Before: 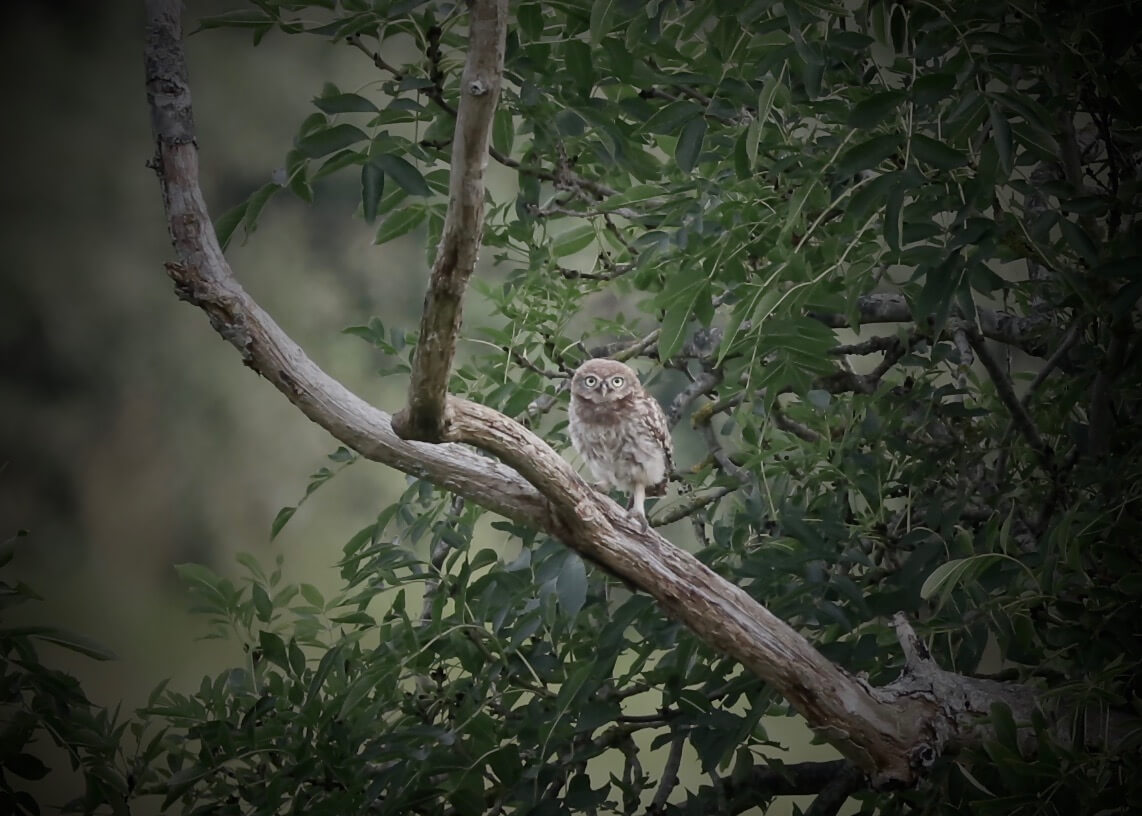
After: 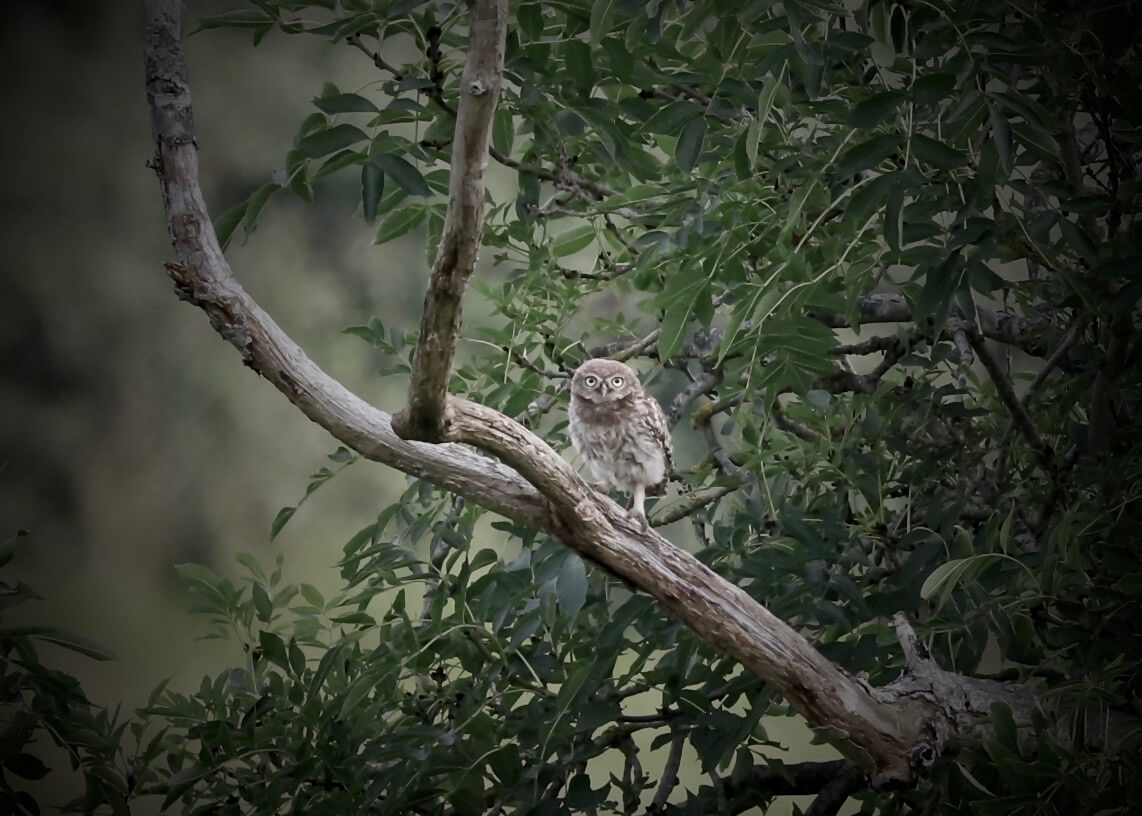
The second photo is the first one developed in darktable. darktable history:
contrast equalizer: y [[0.526, 0.53, 0.532, 0.532, 0.53, 0.525], [0.5 ×6], [0.5 ×6], [0 ×6], [0 ×6]]
tone equalizer: on, module defaults
